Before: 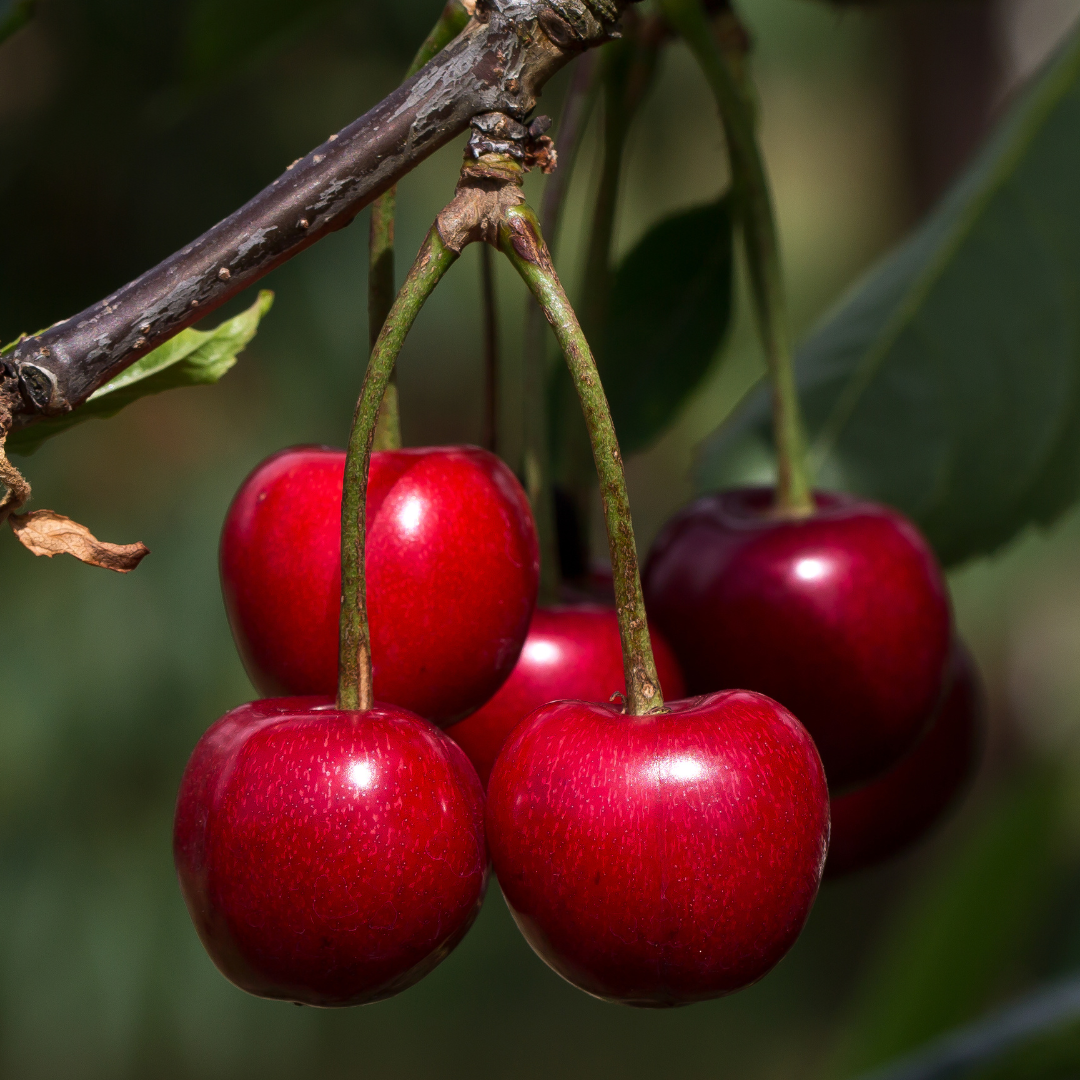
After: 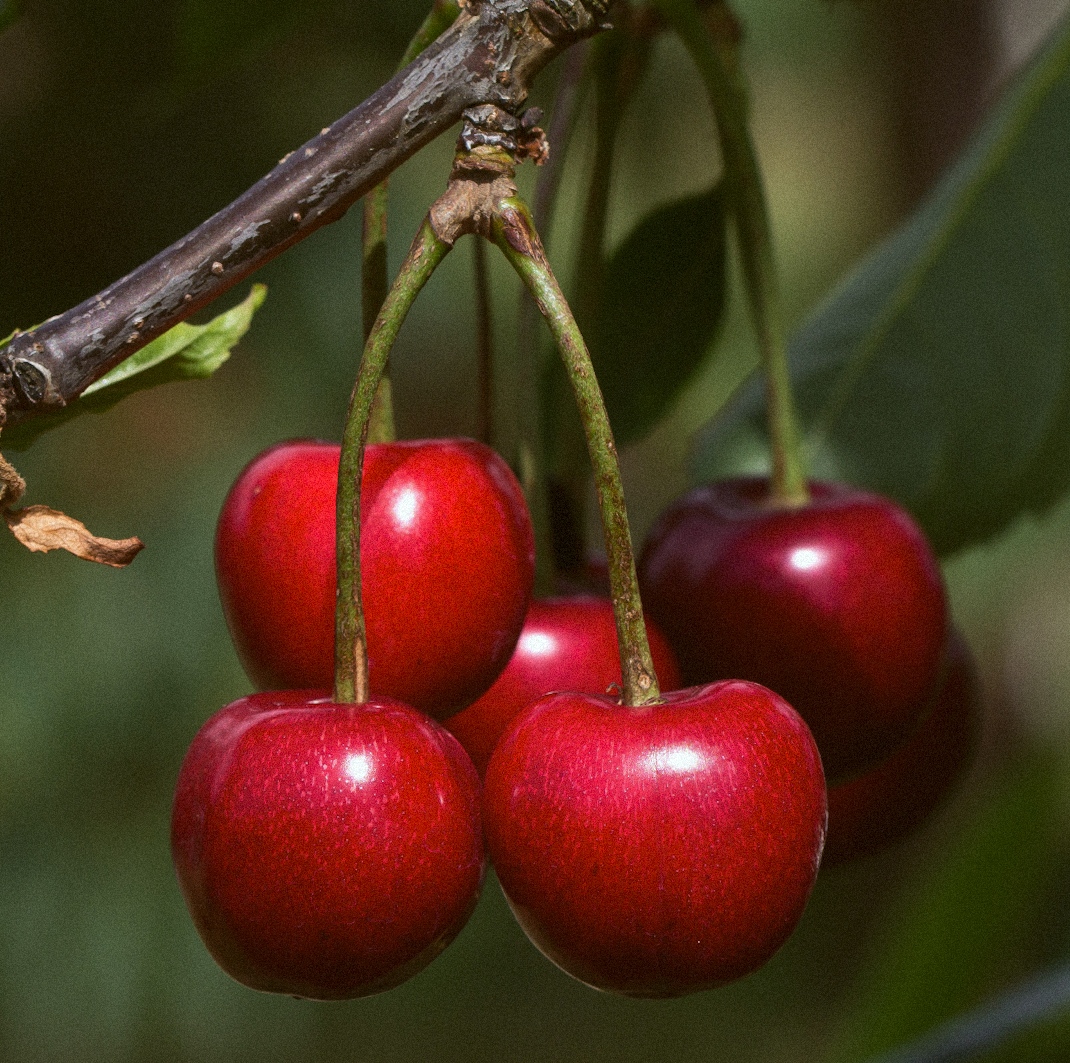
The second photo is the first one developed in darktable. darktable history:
rotate and perspective: rotation -0.45°, automatic cropping original format, crop left 0.008, crop right 0.992, crop top 0.012, crop bottom 0.988
grain: mid-tones bias 0%
color balance: lift [1.004, 1.002, 1.002, 0.998], gamma [1, 1.007, 1.002, 0.993], gain [1, 0.977, 1.013, 1.023], contrast -3.64%
